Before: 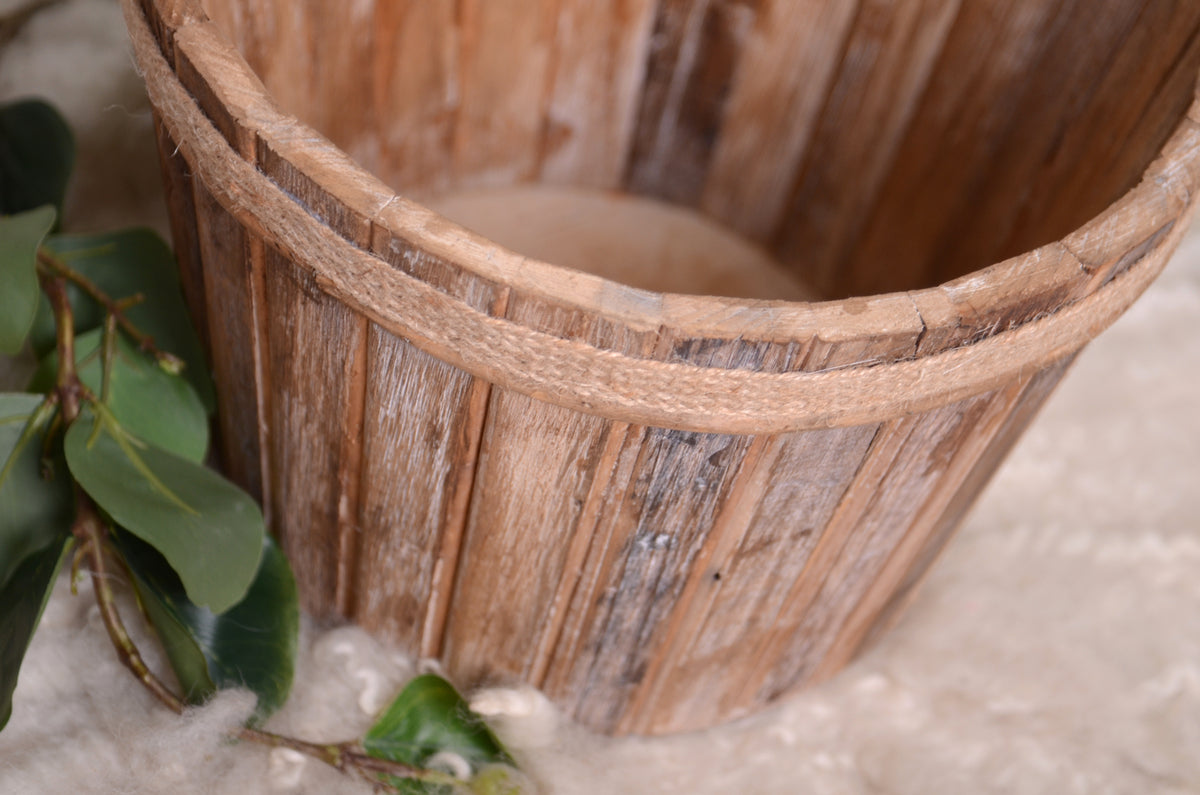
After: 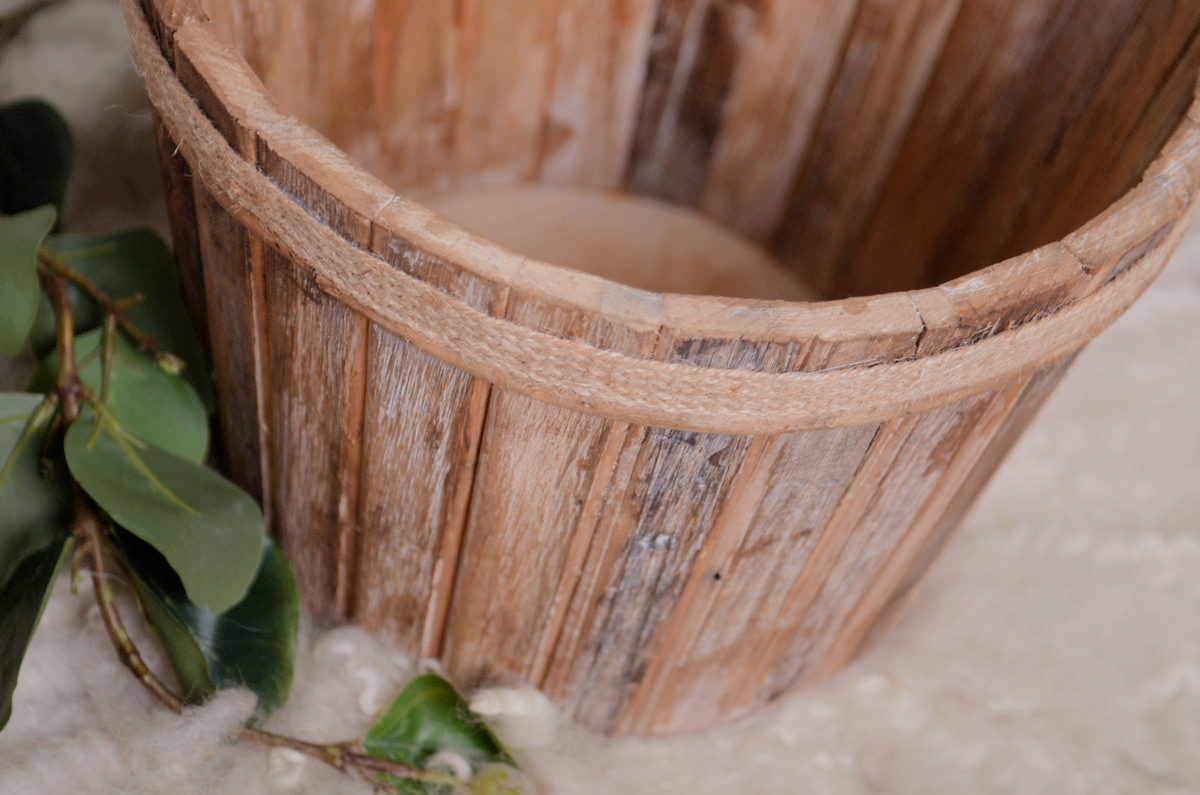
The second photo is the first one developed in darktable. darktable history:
filmic rgb: middle gray luminance 18.42%, black relative exposure -11.25 EV, white relative exposure 3.75 EV, threshold 6 EV, target black luminance 0%, hardness 5.87, latitude 57.4%, contrast 0.963, shadows ↔ highlights balance 49.98%, add noise in highlights 0, preserve chrominance luminance Y, color science v3 (2019), use custom middle-gray values true, iterations of high-quality reconstruction 0, contrast in highlights soft, enable highlight reconstruction true
